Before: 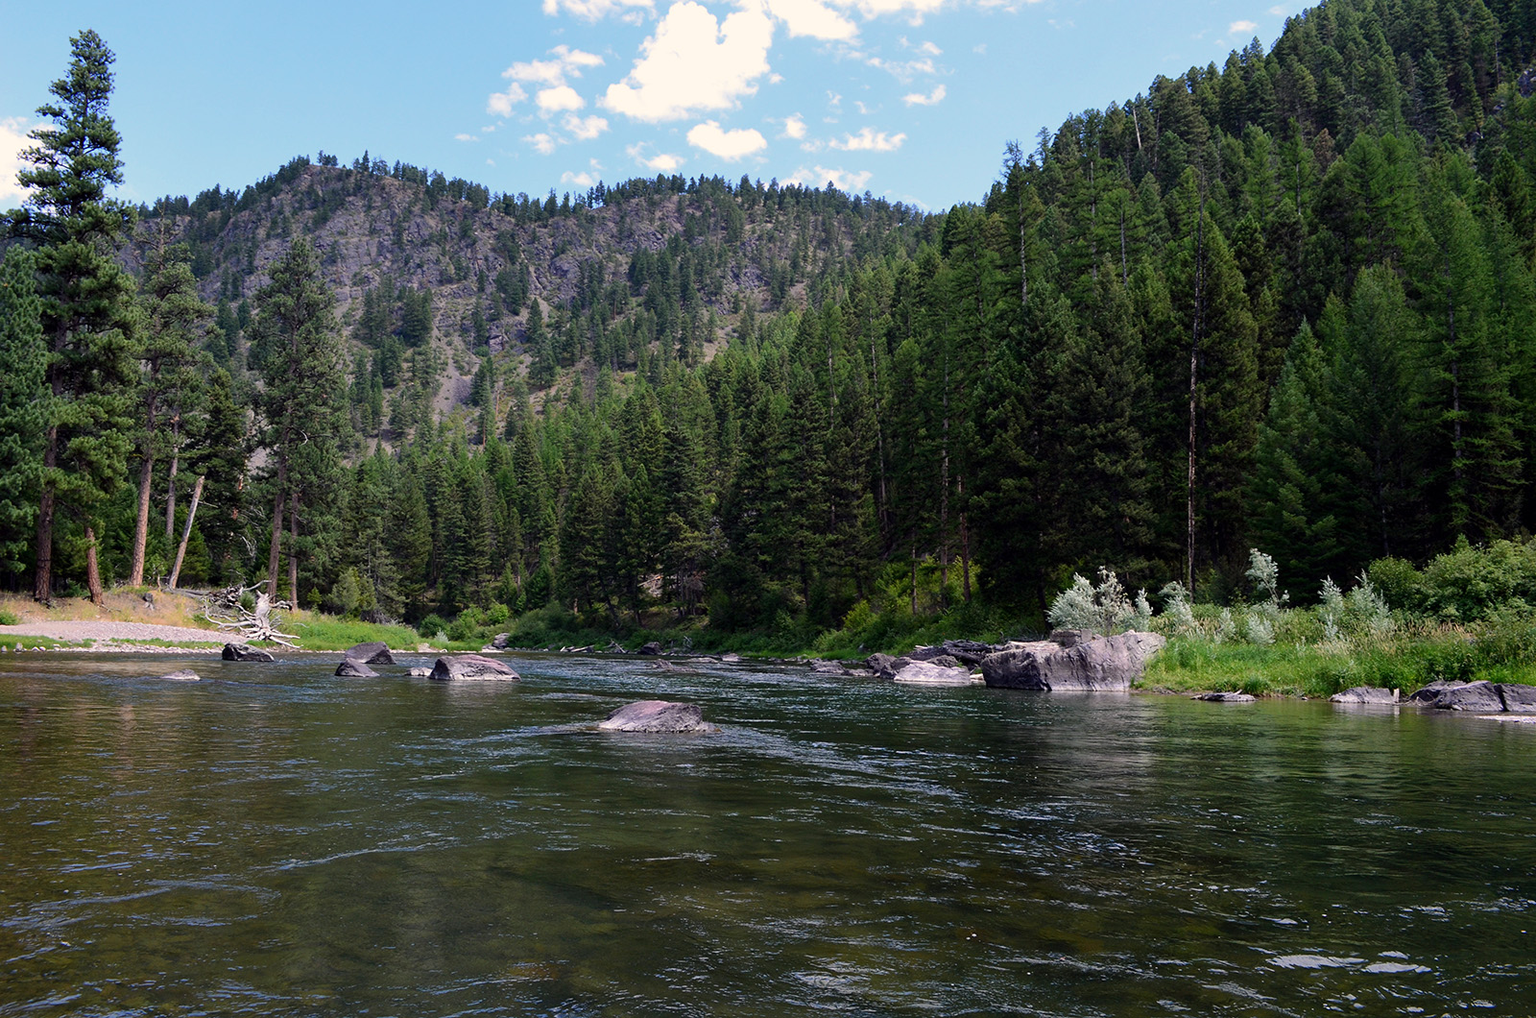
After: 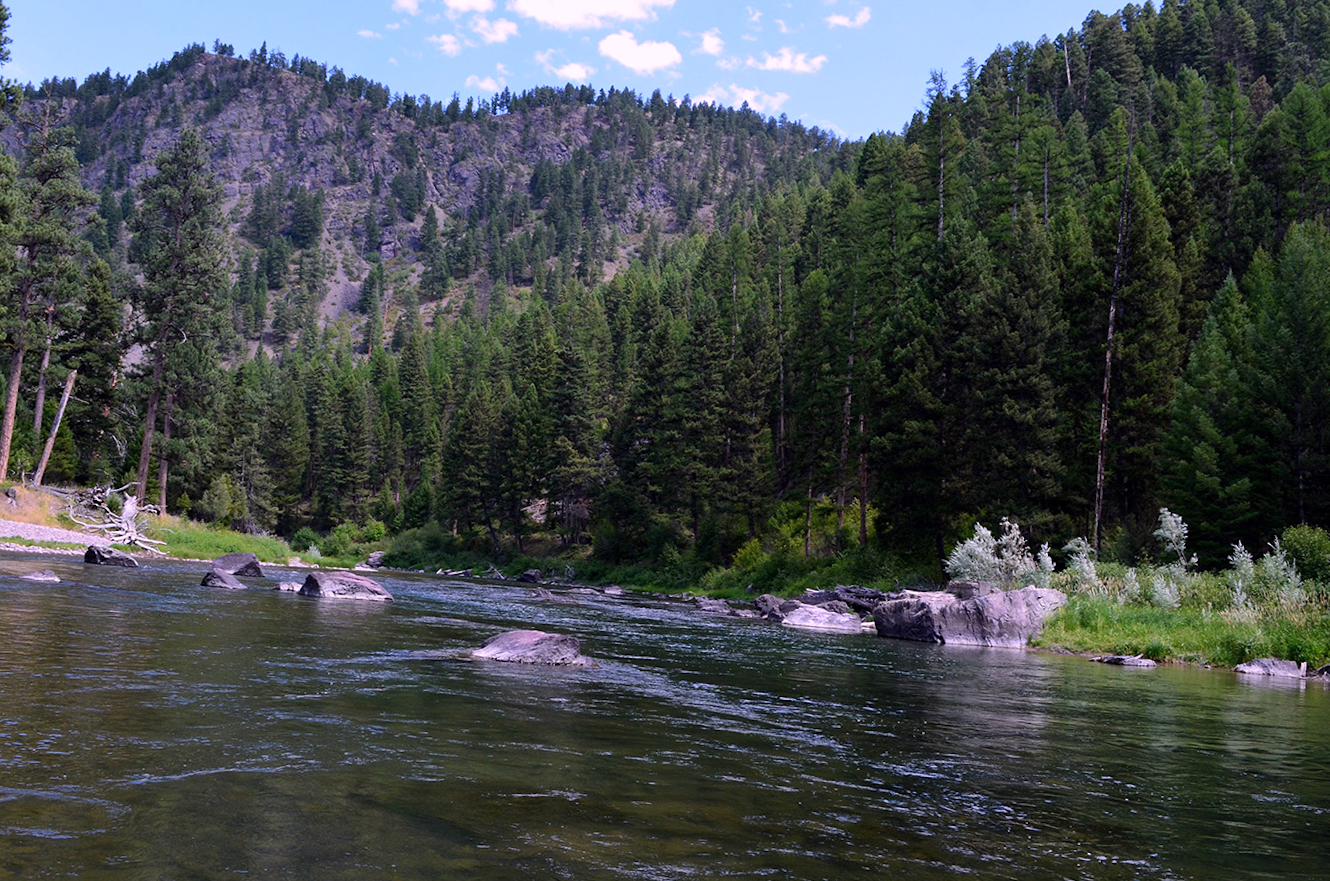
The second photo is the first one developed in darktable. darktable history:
white balance: red 1.042, blue 1.17
crop and rotate: angle -3.27°, left 5.211%, top 5.211%, right 4.607%, bottom 4.607%
